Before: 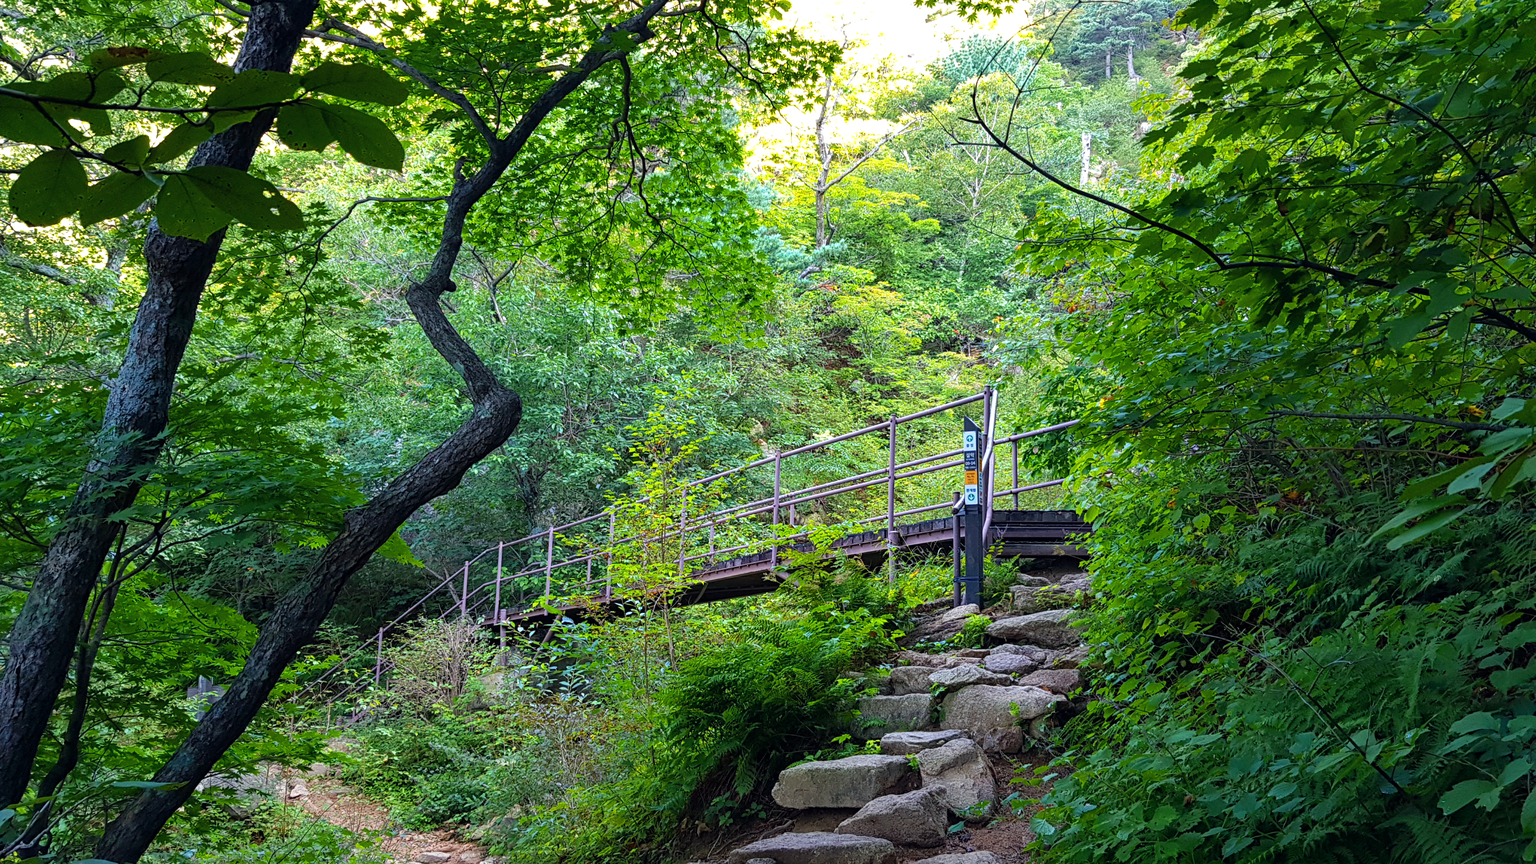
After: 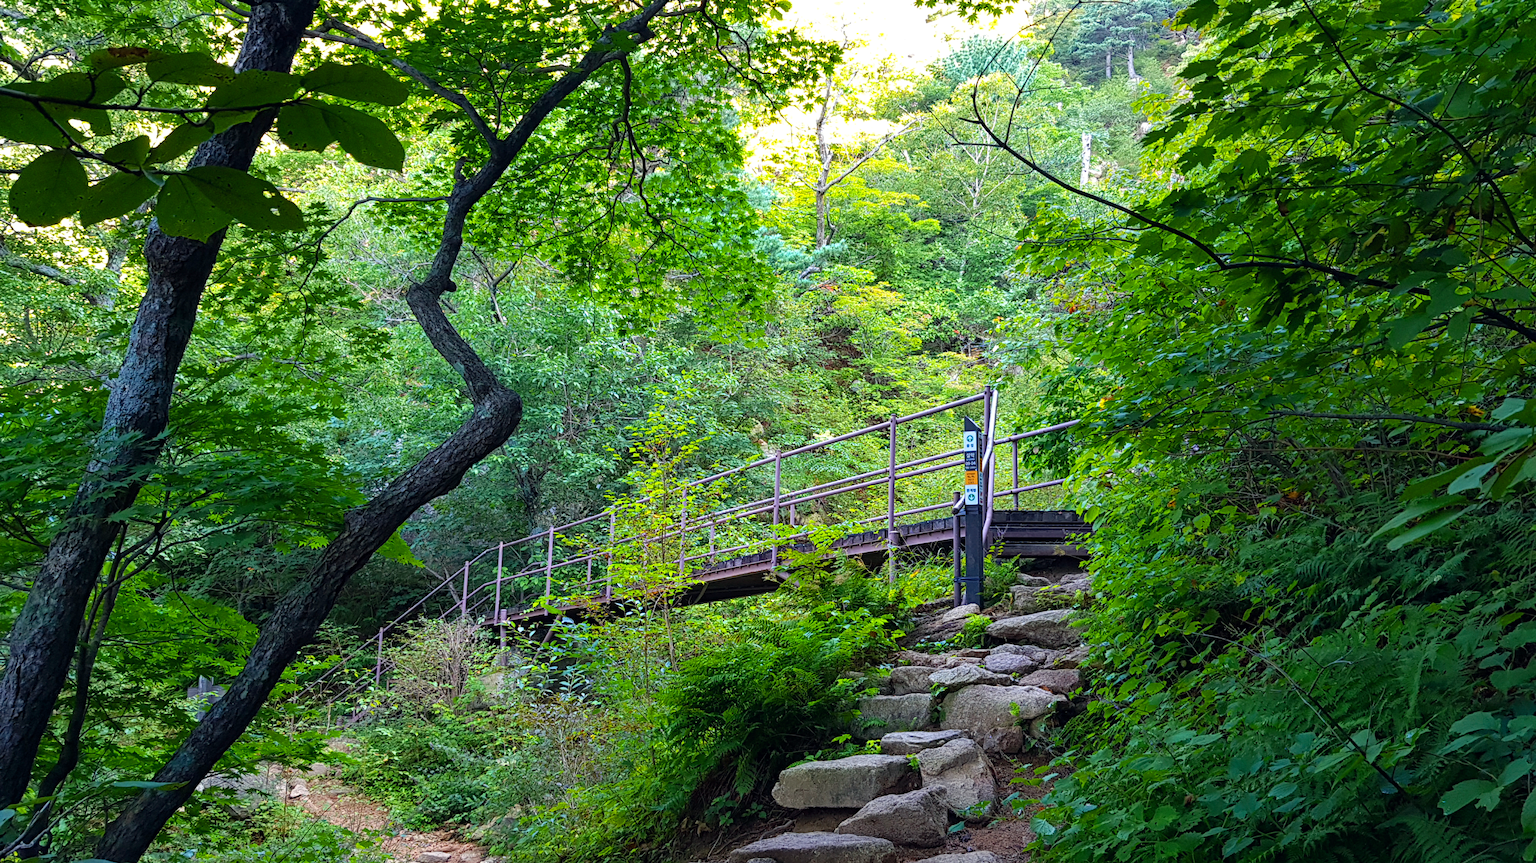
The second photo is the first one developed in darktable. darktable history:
contrast brightness saturation: contrast 0.038, saturation 0.072
